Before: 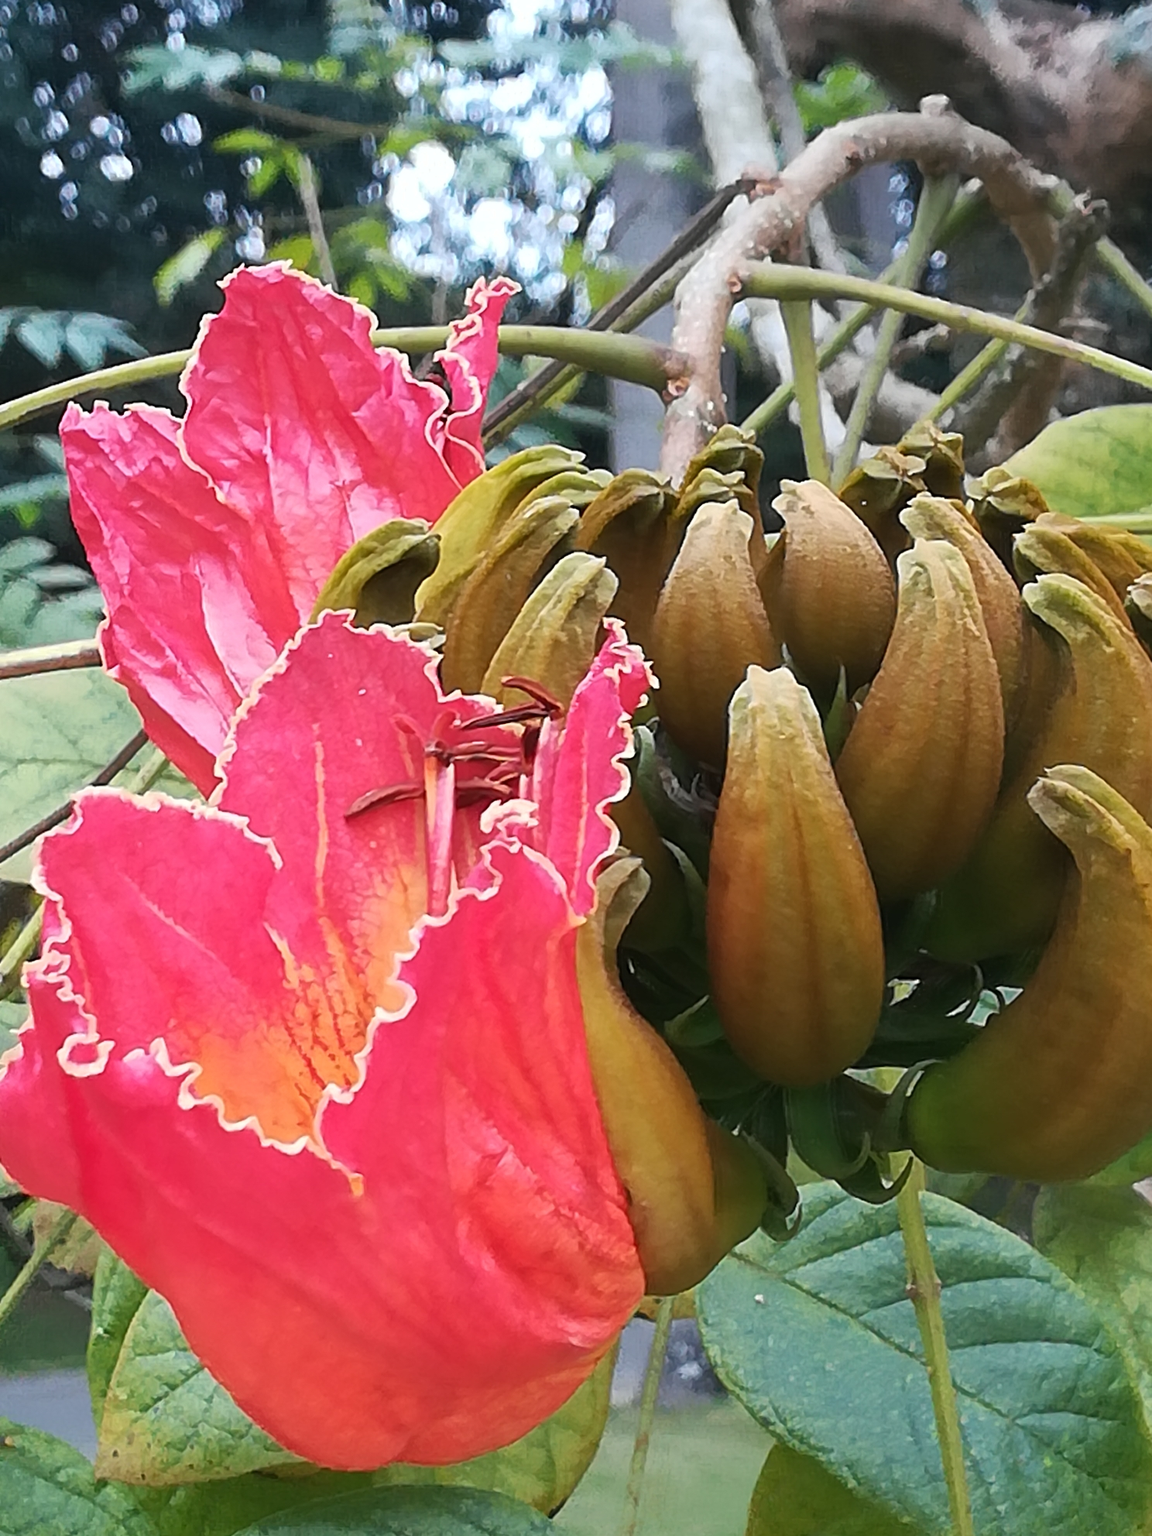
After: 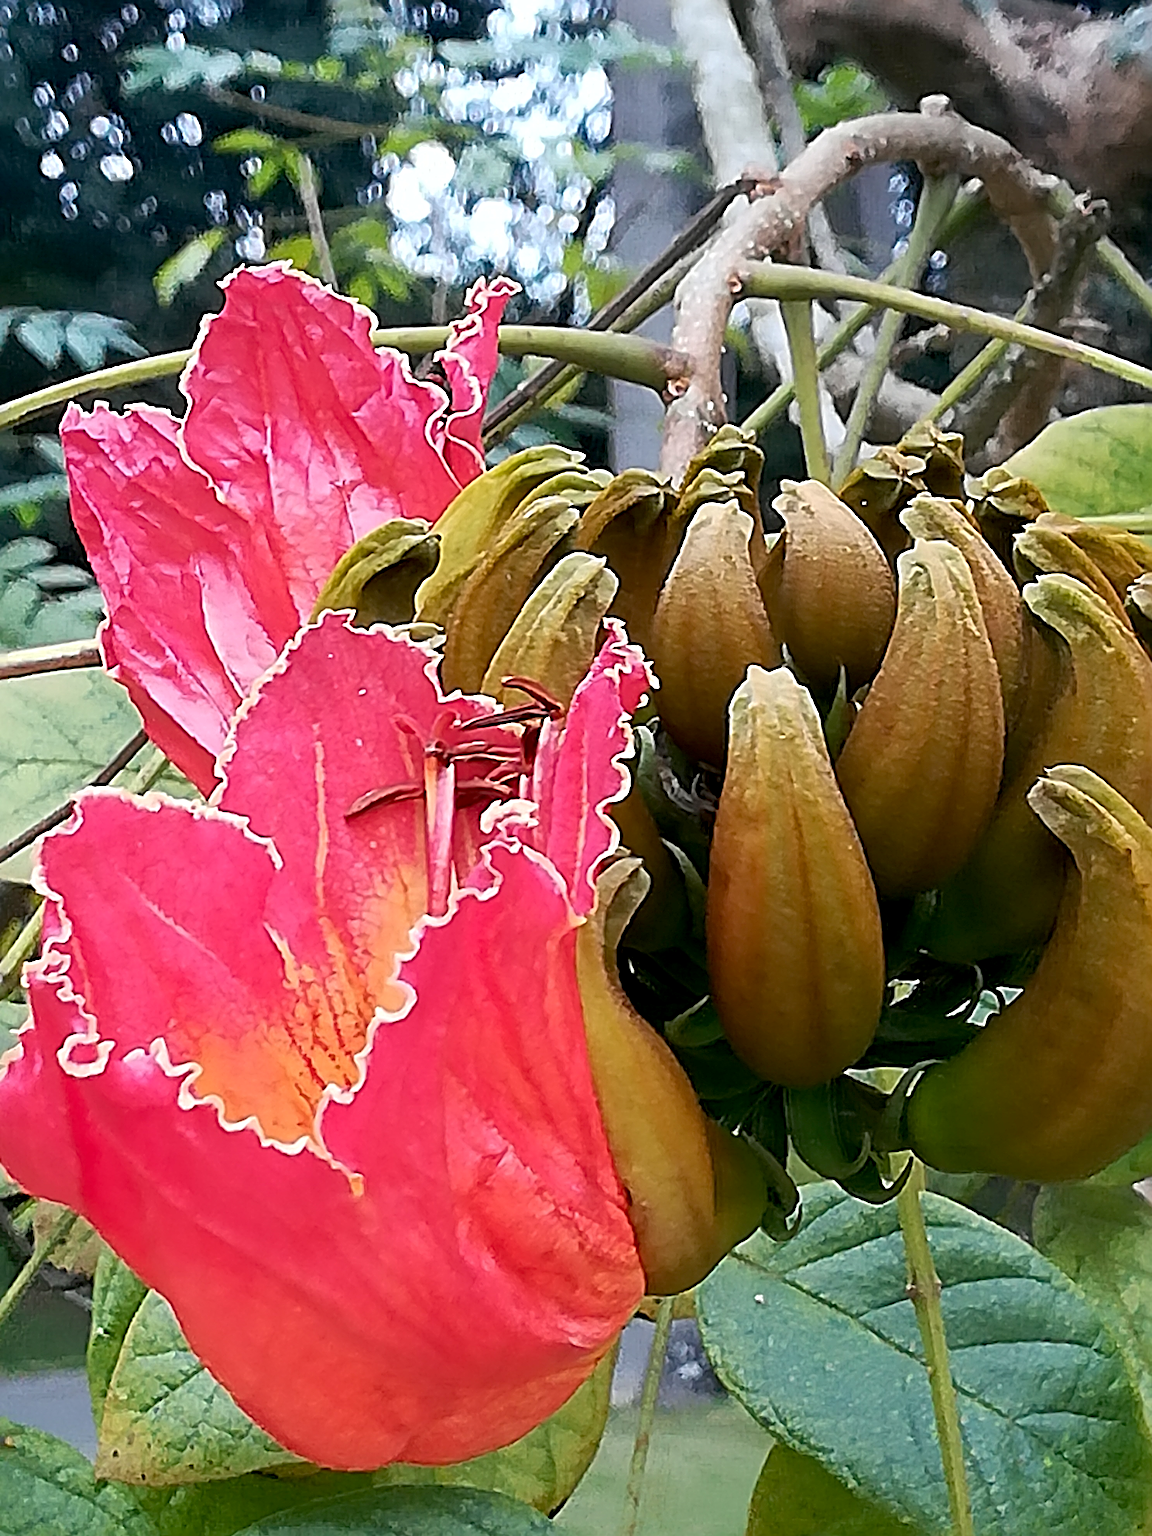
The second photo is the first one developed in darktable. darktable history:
sharpen: radius 3.69, amount 0.928
exposure: black level correction 0.009, exposure 0.014 EV, compensate highlight preservation false
